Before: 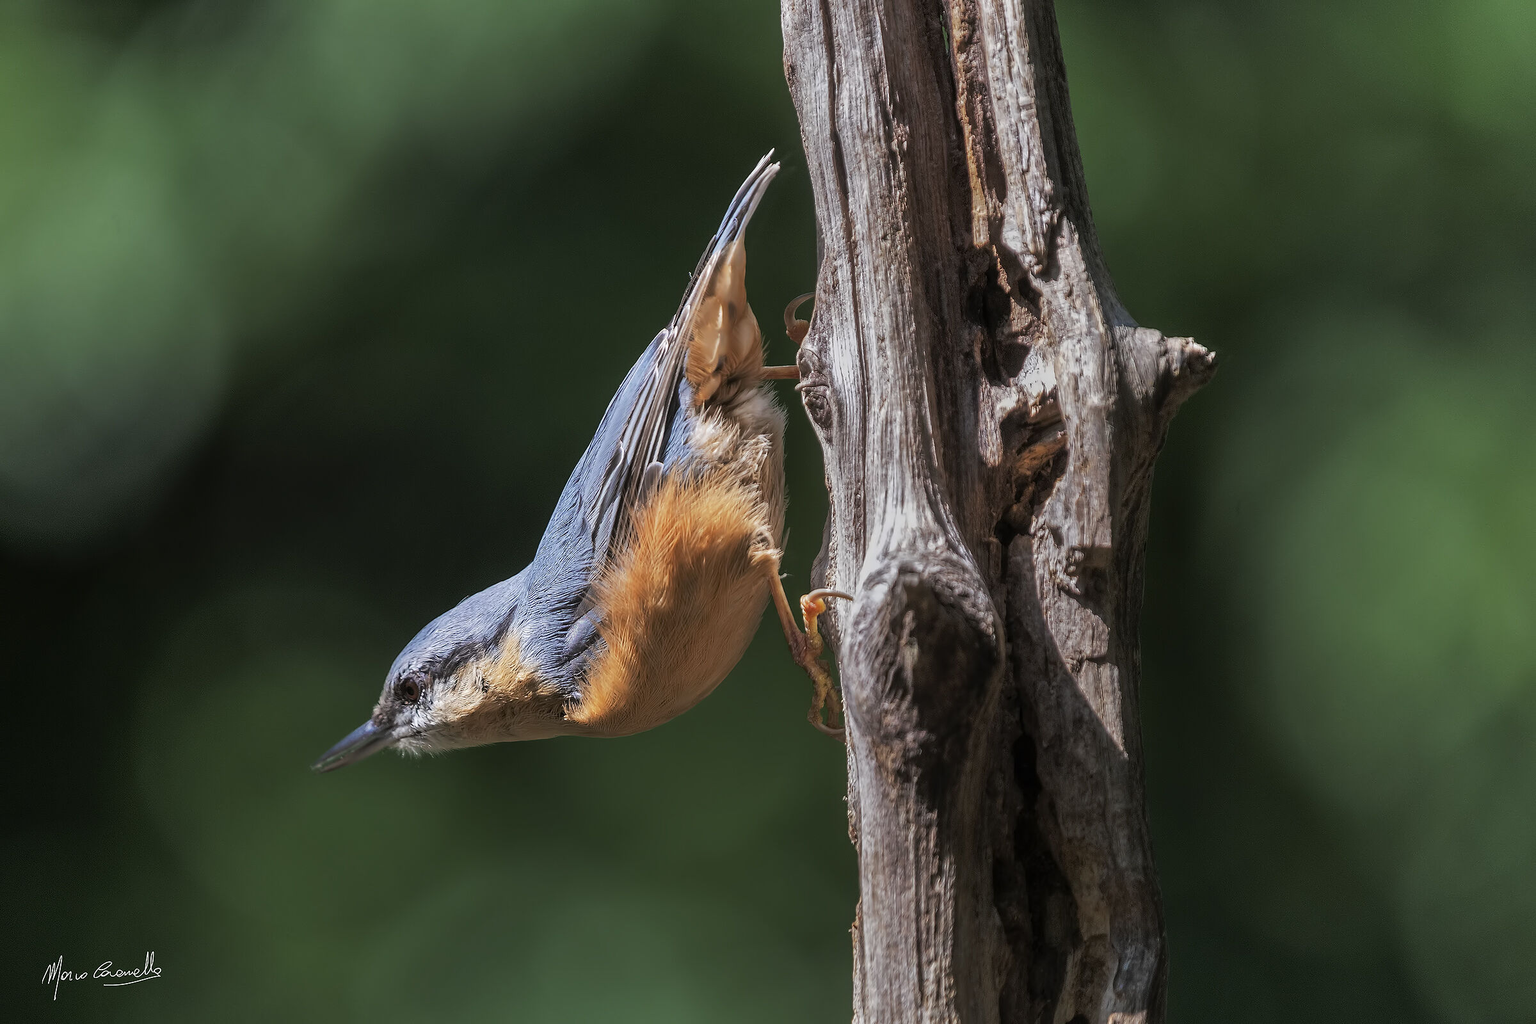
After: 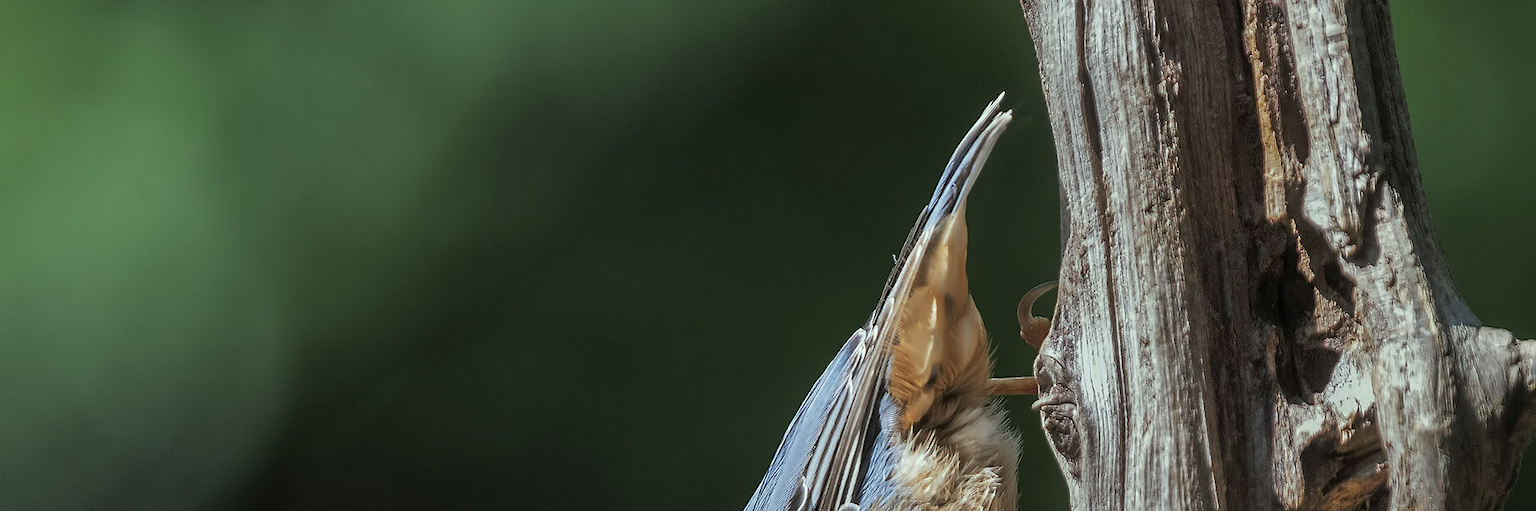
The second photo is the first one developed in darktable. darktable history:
color correction: highlights a* -8, highlights b* 3.1
crop: left 0.579%, top 7.627%, right 23.167%, bottom 54.275%
tone equalizer: -7 EV 0.13 EV, smoothing diameter 25%, edges refinement/feathering 10, preserve details guided filter
